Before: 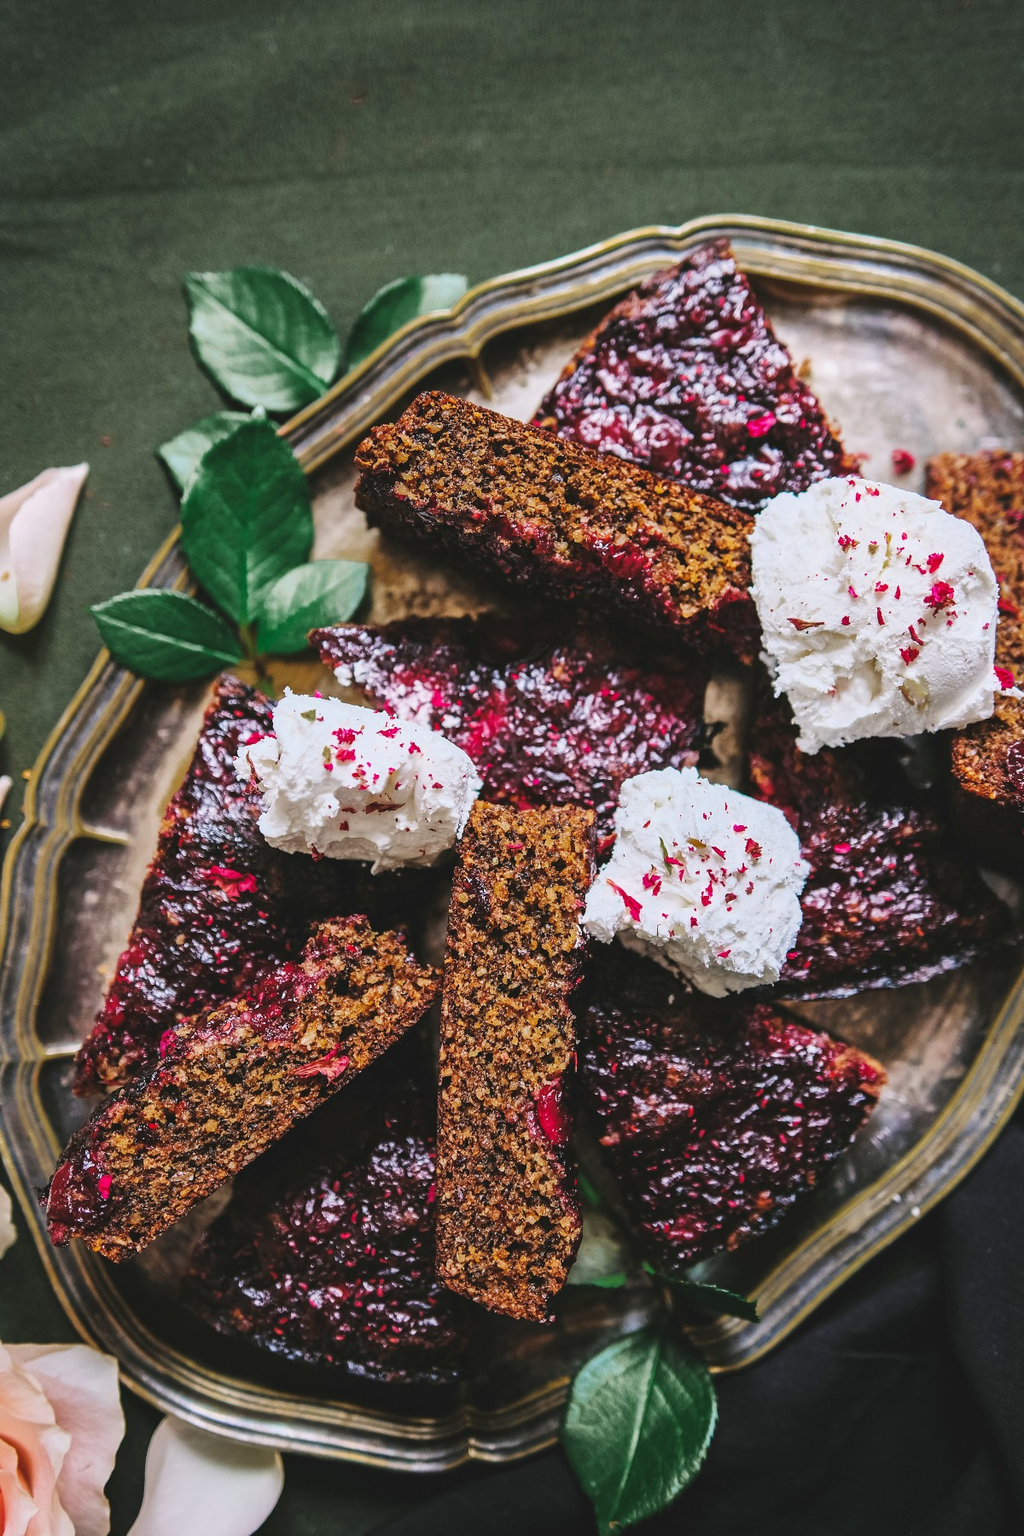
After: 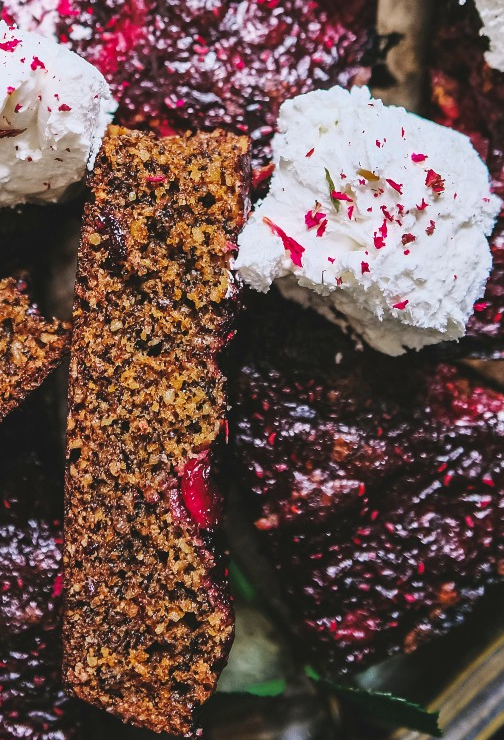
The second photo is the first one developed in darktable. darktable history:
crop: left 37.343%, top 45.204%, right 20.63%, bottom 13.645%
